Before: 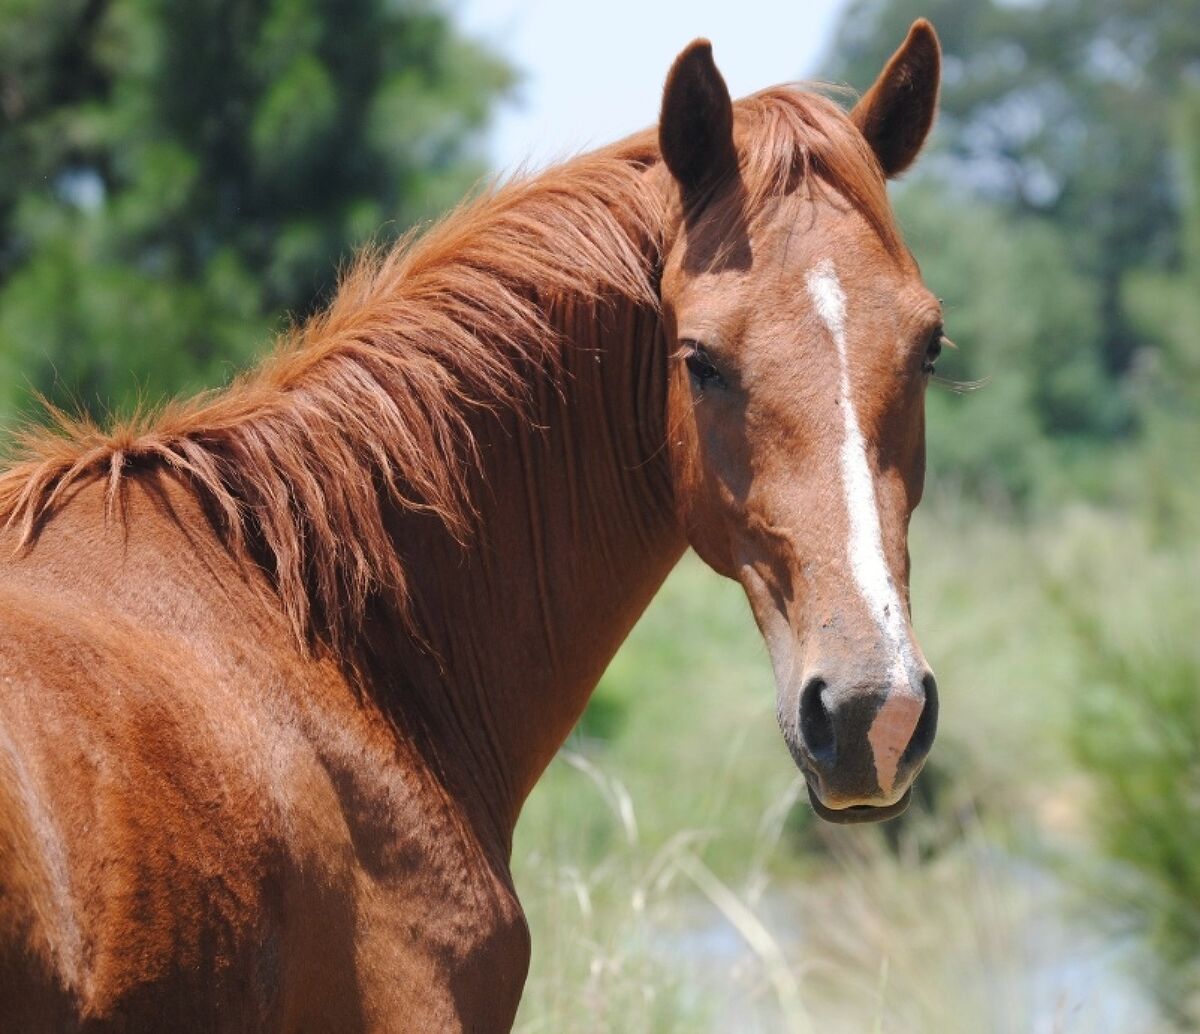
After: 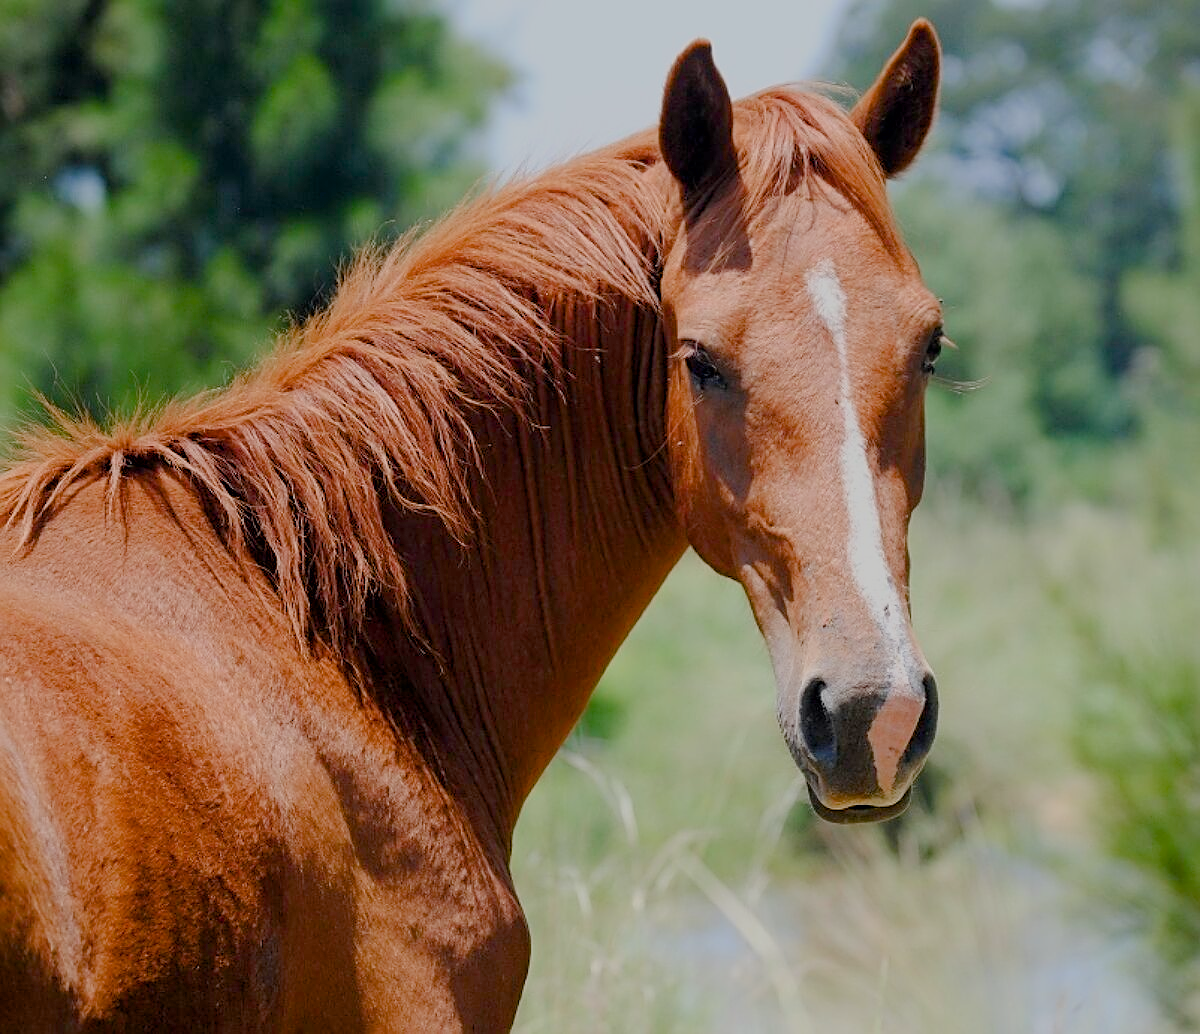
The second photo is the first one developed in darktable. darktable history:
color balance rgb: global offset › luminance -0.889%, linear chroma grading › global chroma 6.535%, perceptual saturation grading › global saturation 20%, perceptual saturation grading › highlights -49.028%, perceptual saturation grading › shadows 26.071%, contrast -20.283%
exposure: exposure 0.075 EV, compensate highlight preservation false
sharpen: amount 0.554
filmic rgb: black relative exposure -7.65 EV, white relative exposure 4.56 EV, threshold 3.02 EV, hardness 3.61, contrast 1.059, color science v6 (2022), enable highlight reconstruction true
